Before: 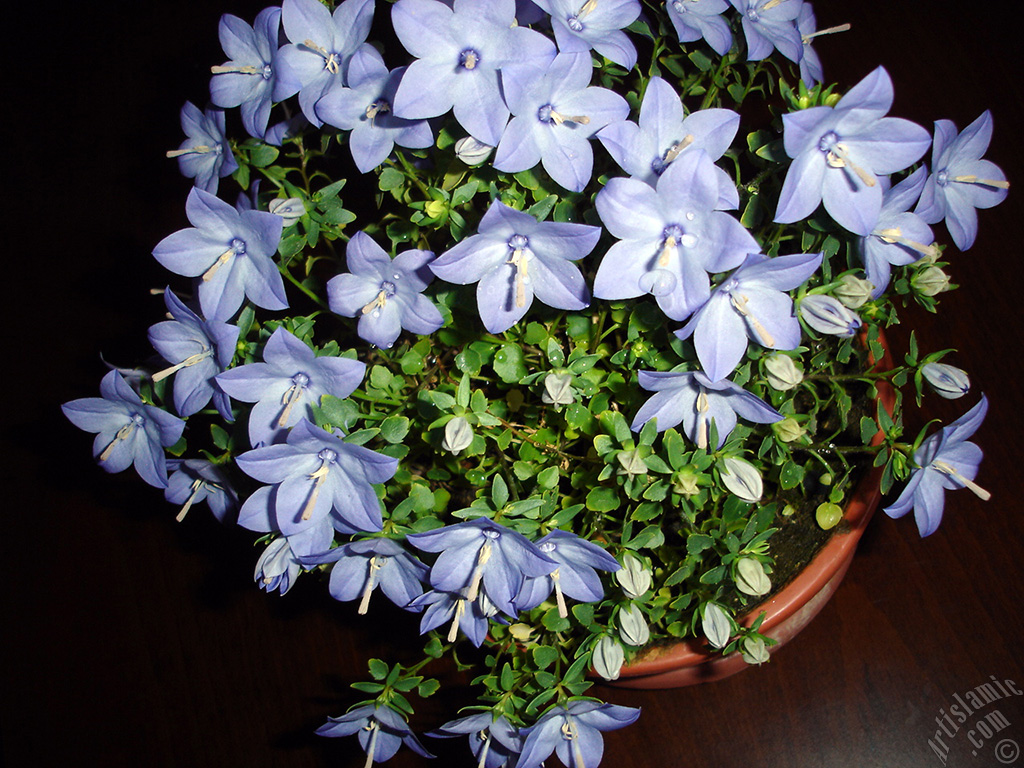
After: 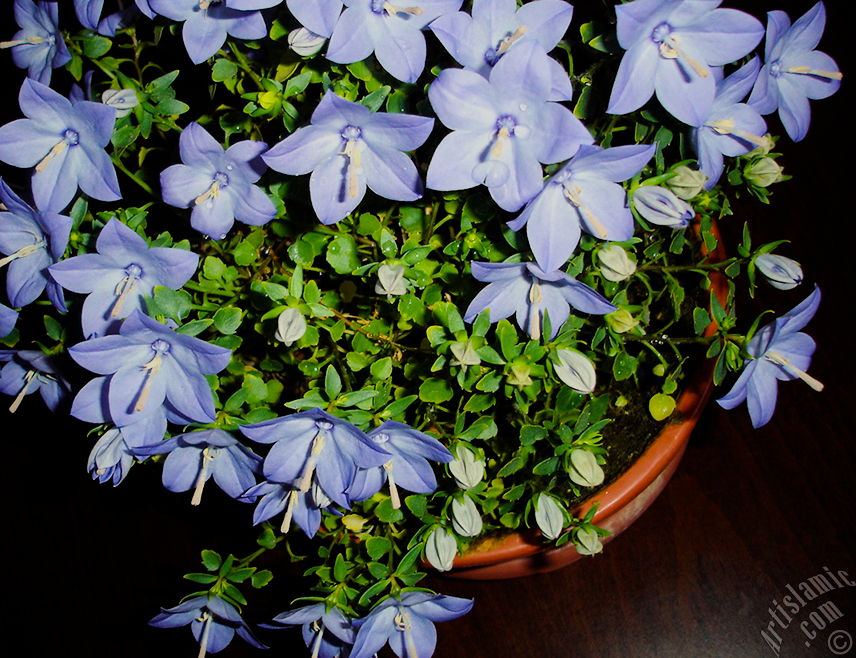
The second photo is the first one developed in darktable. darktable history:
color balance rgb: perceptual saturation grading › global saturation 25%, global vibrance 20%
filmic rgb: black relative exposure -7.65 EV, white relative exposure 4.56 EV, hardness 3.61, contrast 1.05
crop: left 16.315%, top 14.246%
